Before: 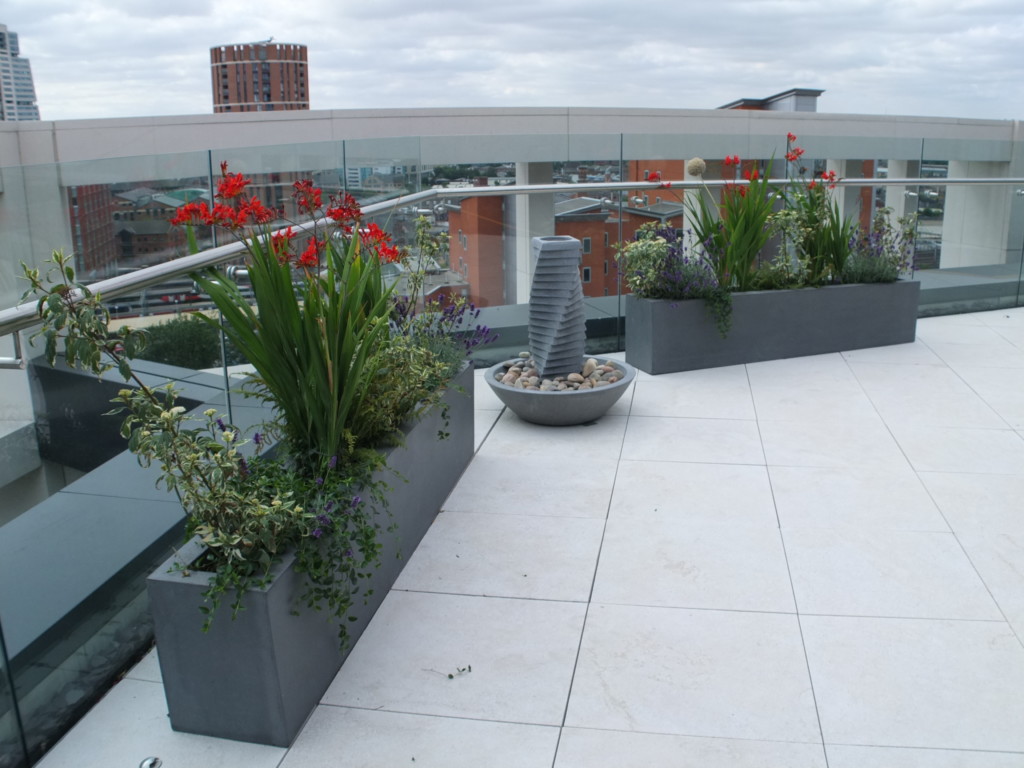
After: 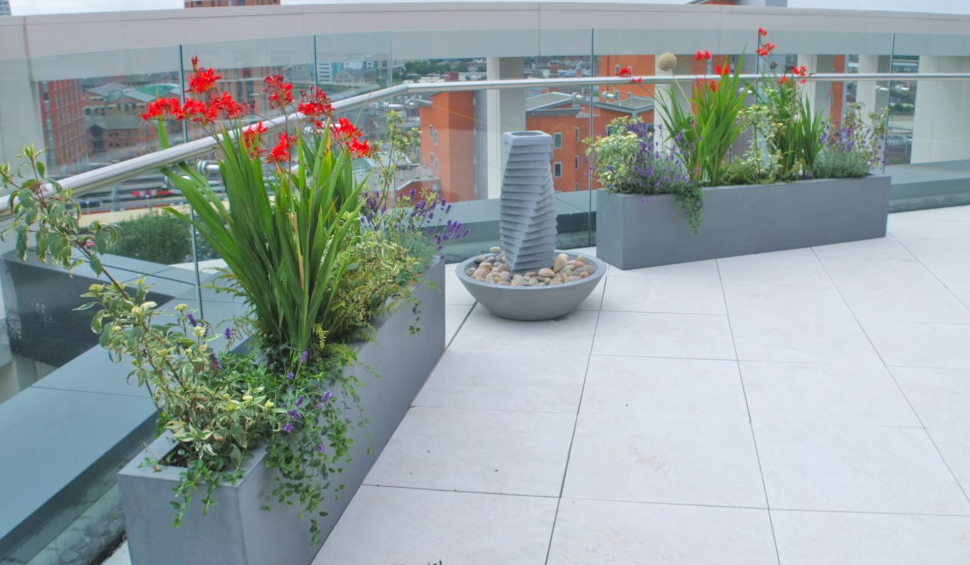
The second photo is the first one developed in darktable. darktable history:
color balance rgb: global offset › luminance 0.702%, perceptual saturation grading › global saturation 1.34%, perceptual saturation grading › highlights -1.265%, perceptual saturation grading › mid-tones 3.91%, perceptual saturation grading › shadows 7.949%, perceptual brilliance grading › mid-tones 9.29%, perceptual brilliance grading › shadows 15.315%, global vibrance 20%
crop and rotate: left 2.847%, top 13.709%, right 2.36%, bottom 12.652%
tone equalizer: -7 EV 0.143 EV, -6 EV 0.601 EV, -5 EV 1.16 EV, -4 EV 1.35 EV, -3 EV 1.16 EV, -2 EV 0.6 EV, -1 EV 0.165 EV
